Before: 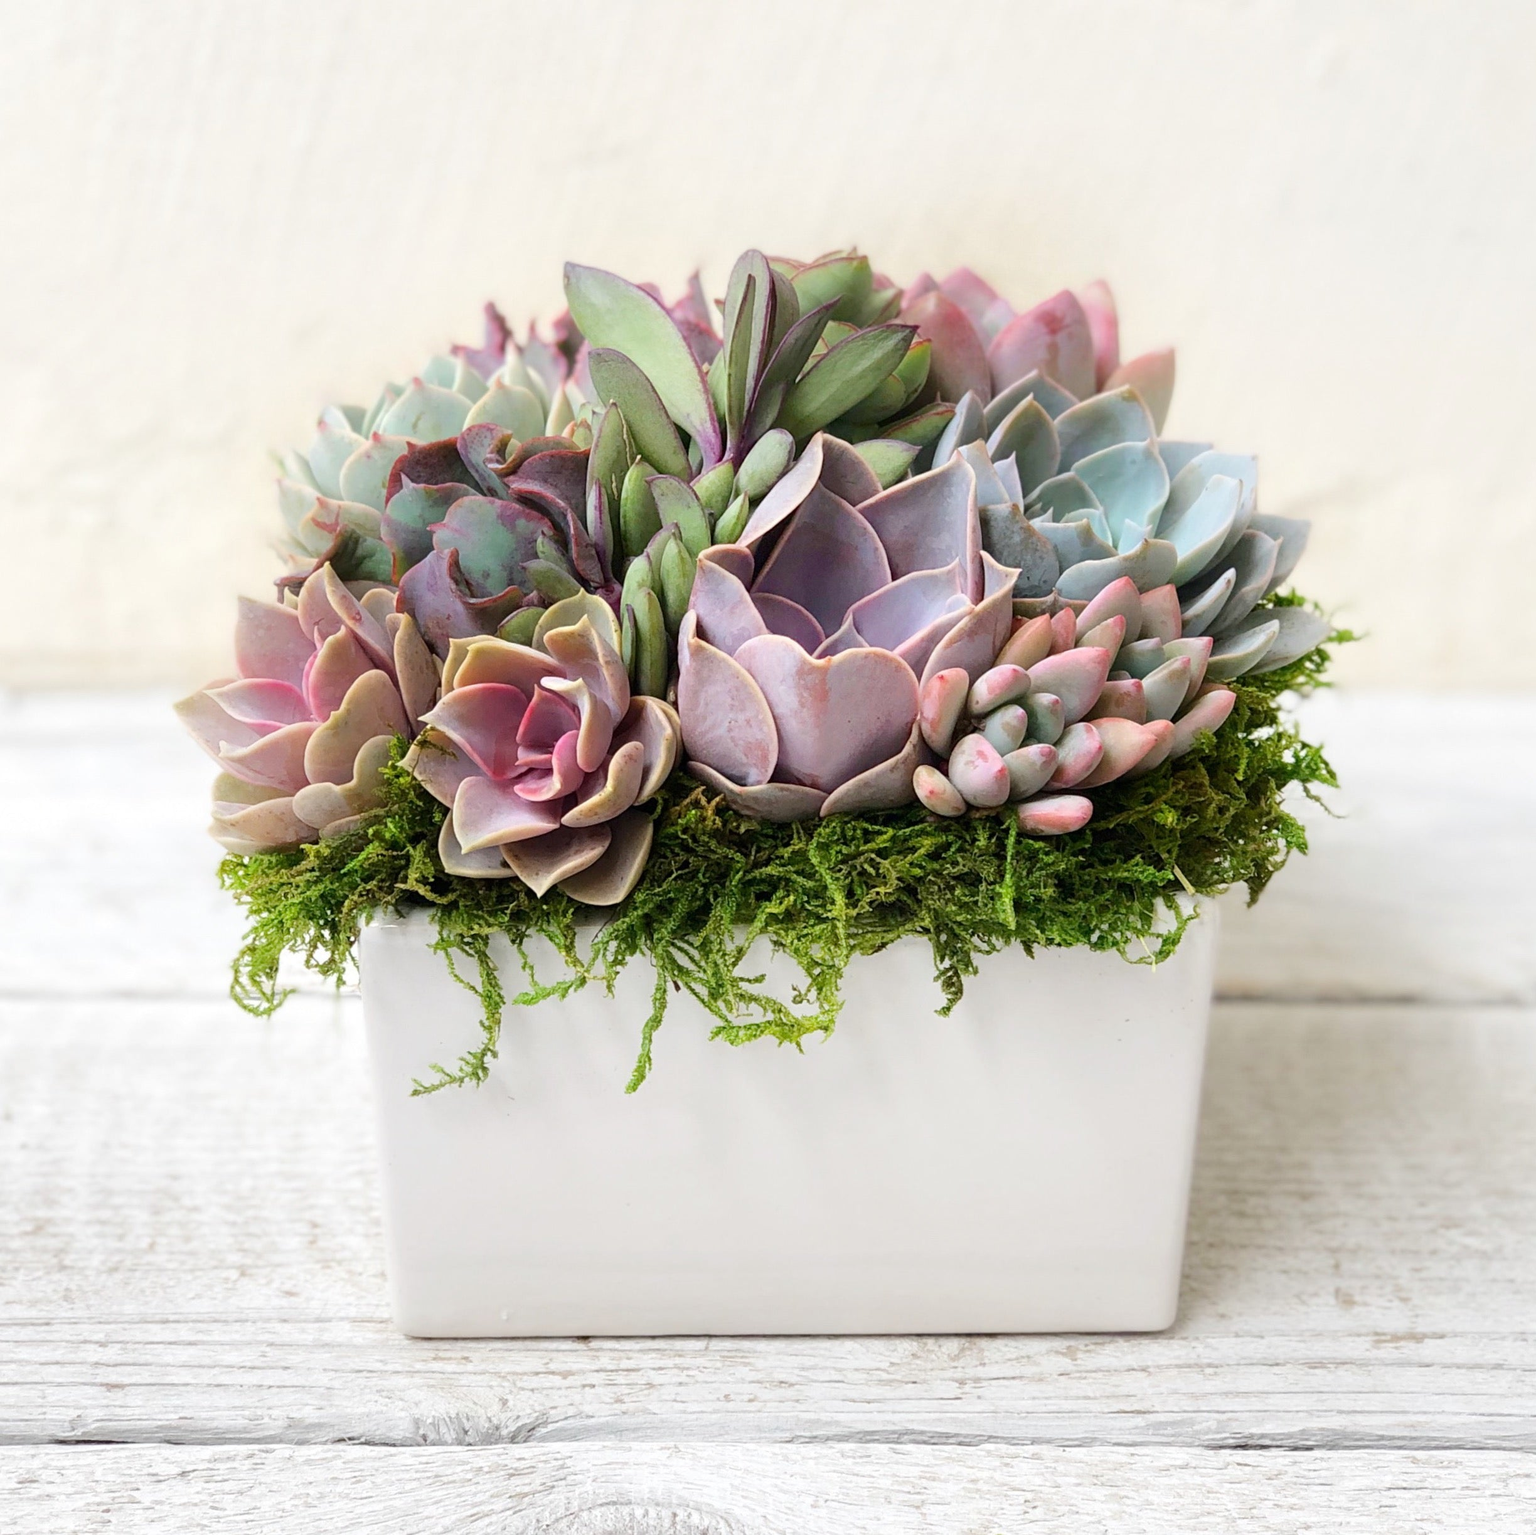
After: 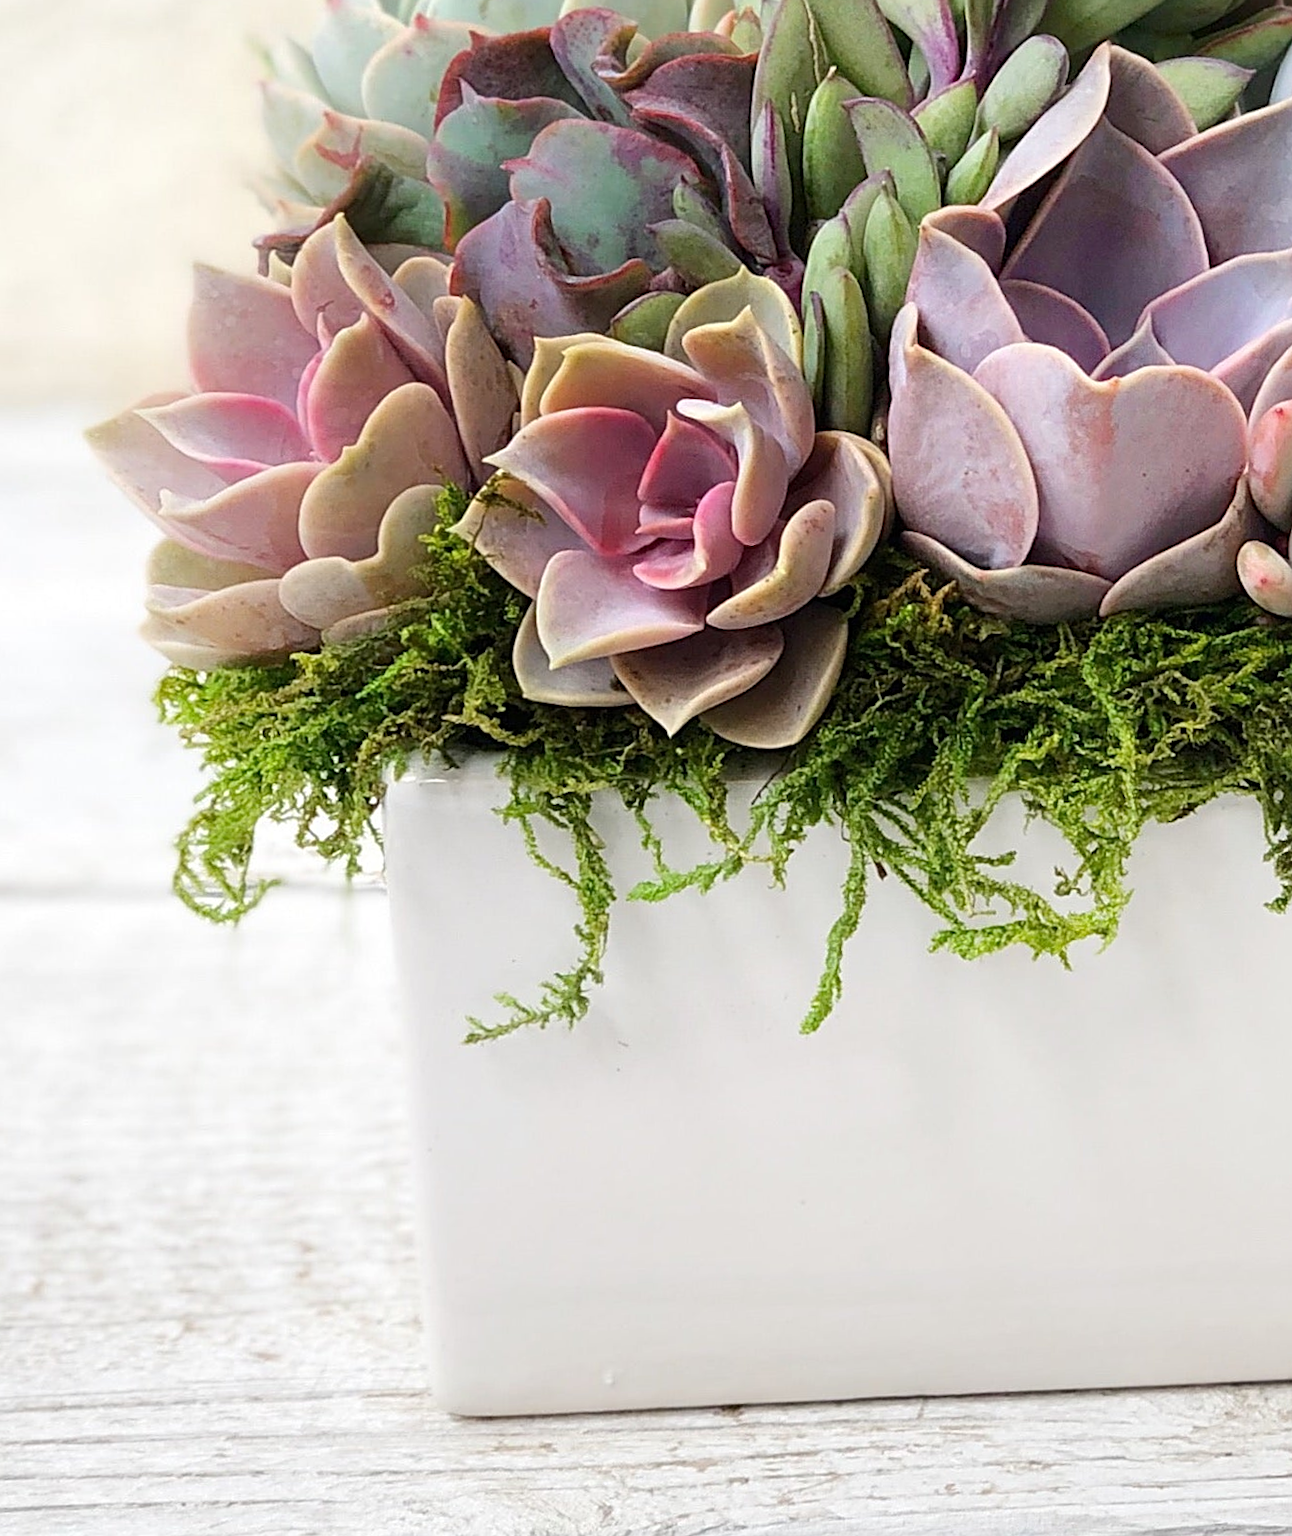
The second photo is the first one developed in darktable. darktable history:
rotate and perspective: rotation 0.679°, lens shift (horizontal) 0.136, crop left 0.009, crop right 0.991, crop top 0.078, crop bottom 0.95
crop: left 8.966%, top 23.852%, right 34.699%, bottom 4.703%
sharpen: on, module defaults
